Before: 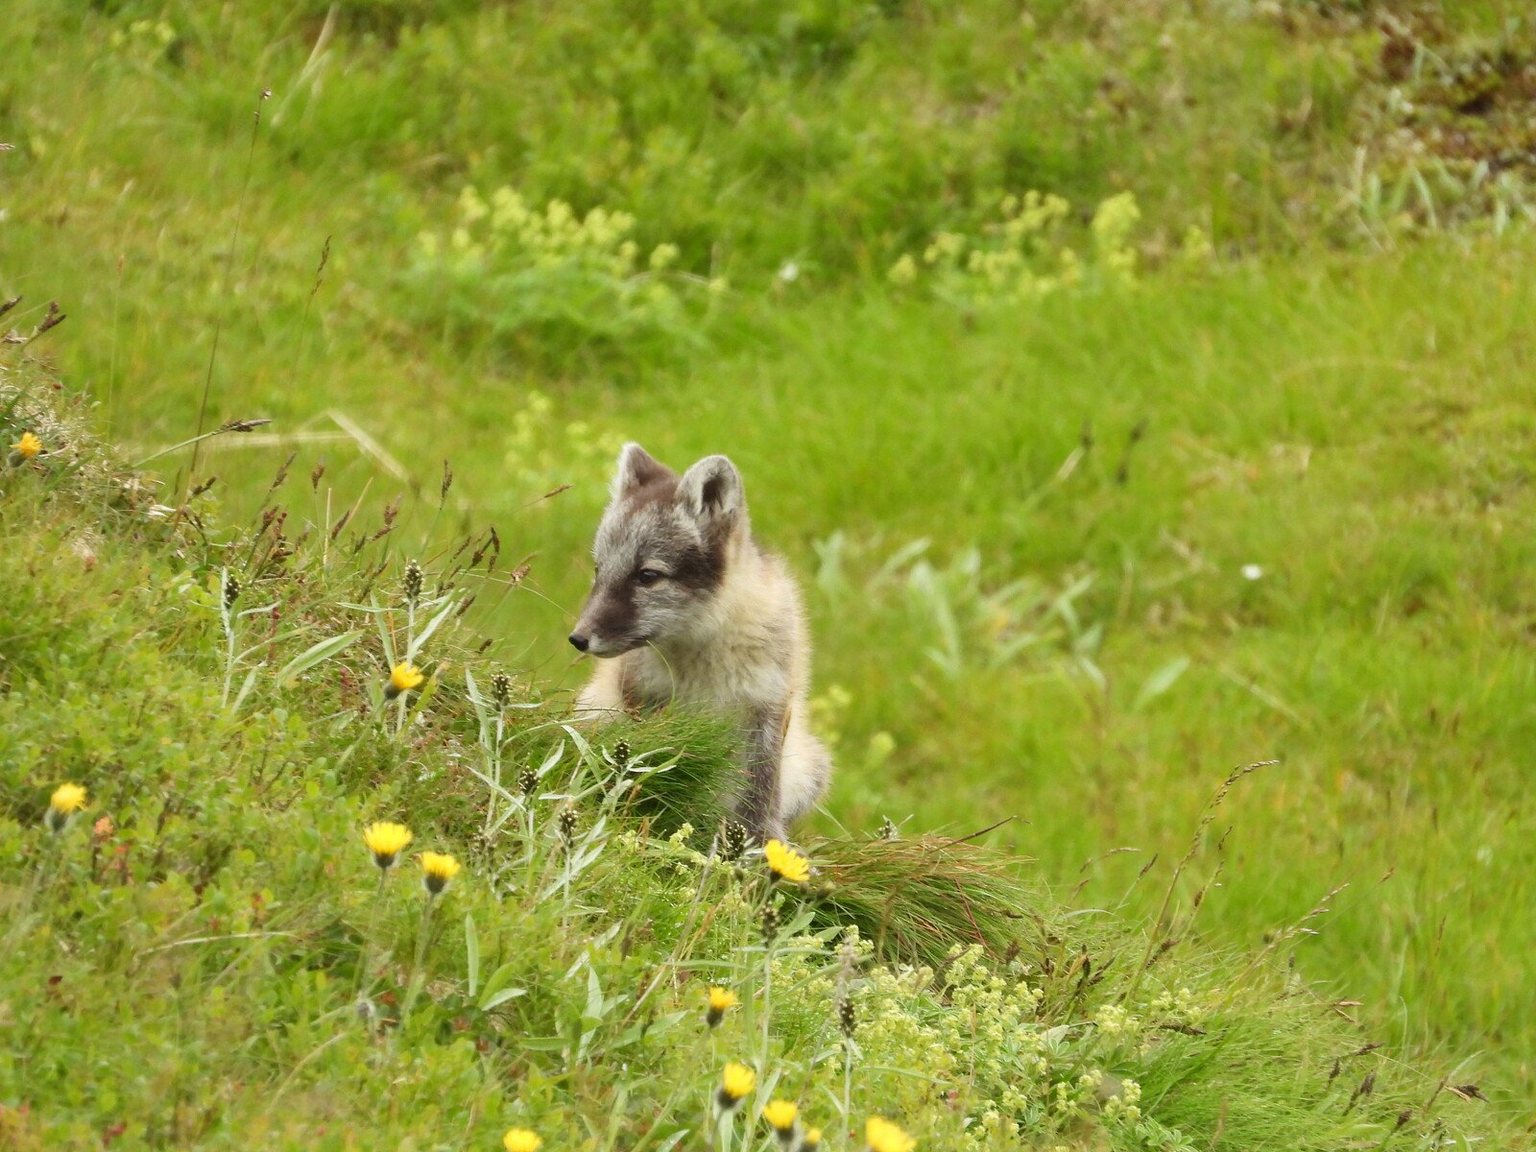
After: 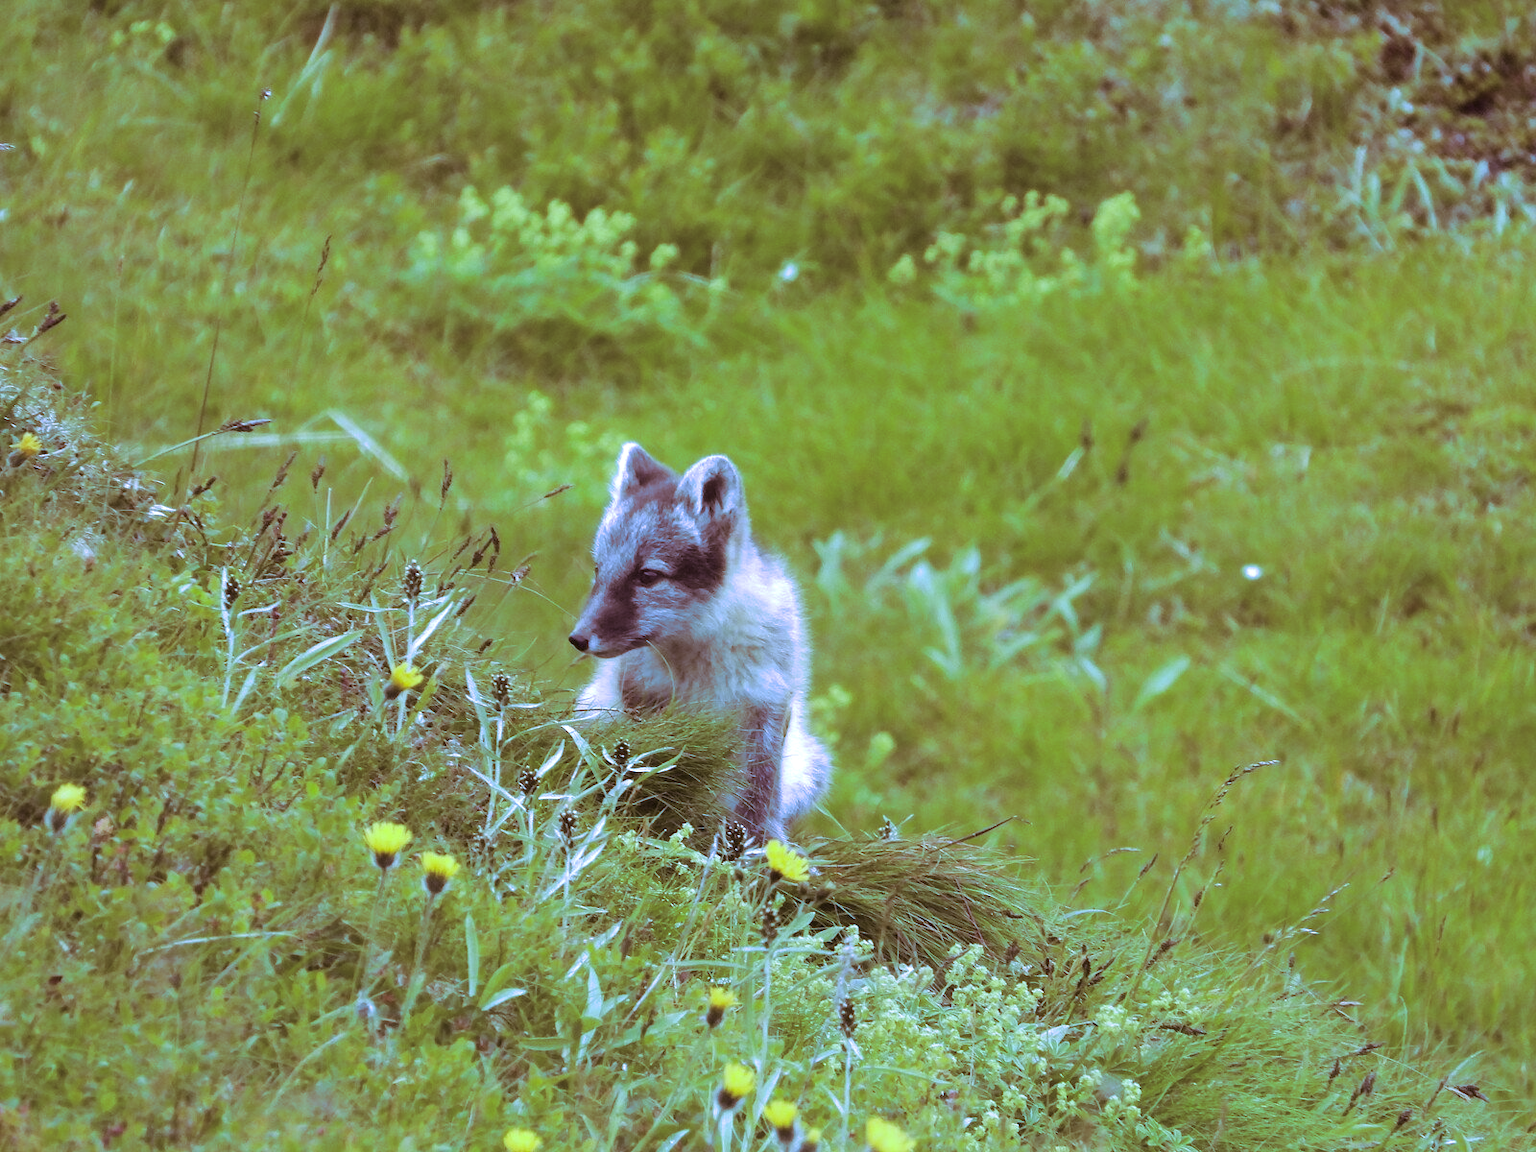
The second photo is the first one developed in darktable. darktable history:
split-toning: highlights › hue 298.8°, highlights › saturation 0.73, compress 41.76%
white balance: red 0.766, blue 1.537
